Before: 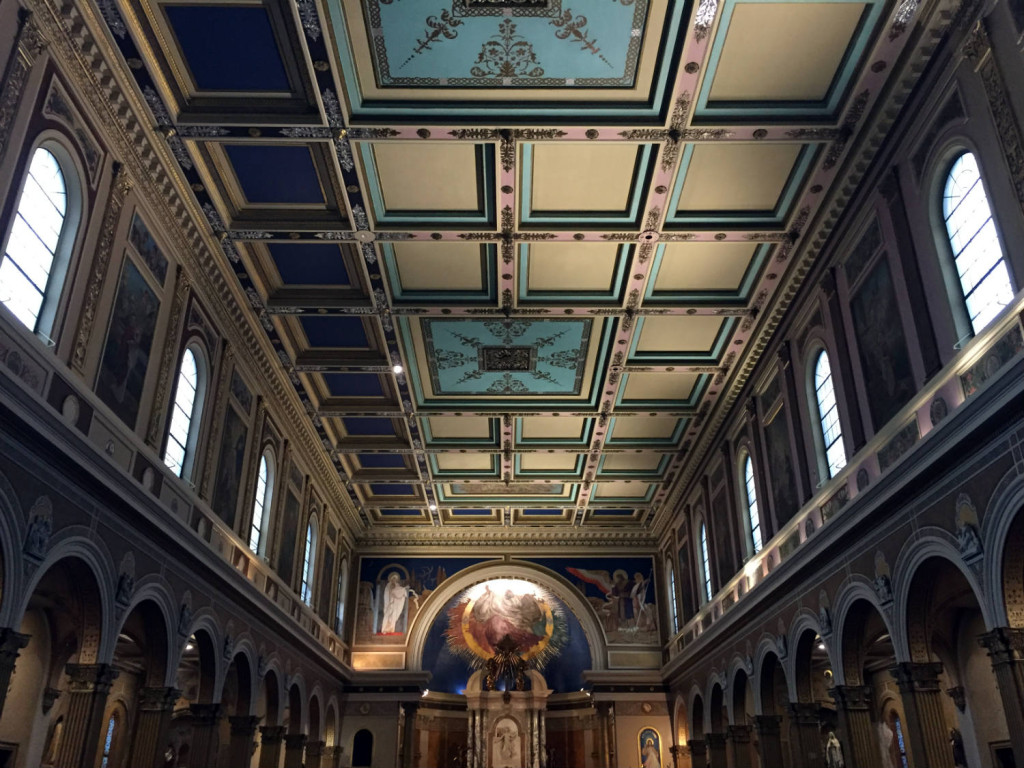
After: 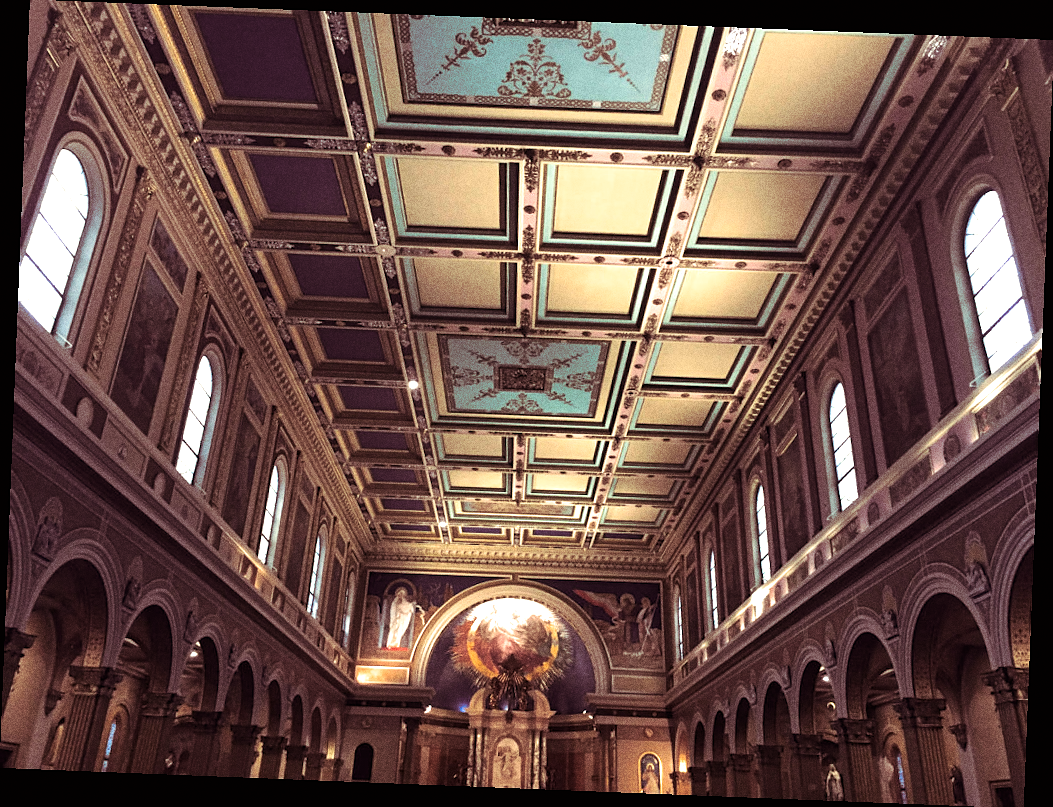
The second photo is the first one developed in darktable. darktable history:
white balance: red 1.045, blue 0.932
sharpen: radius 1
exposure: black level correction 0, exposure 1 EV, compensate exposure bias true, compensate highlight preservation false
grain: coarseness 0.09 ISO, strength 40%
split-toning: shadows › hue 360°
rotate and perspective: rotation 2.27°, automatic cropping off
